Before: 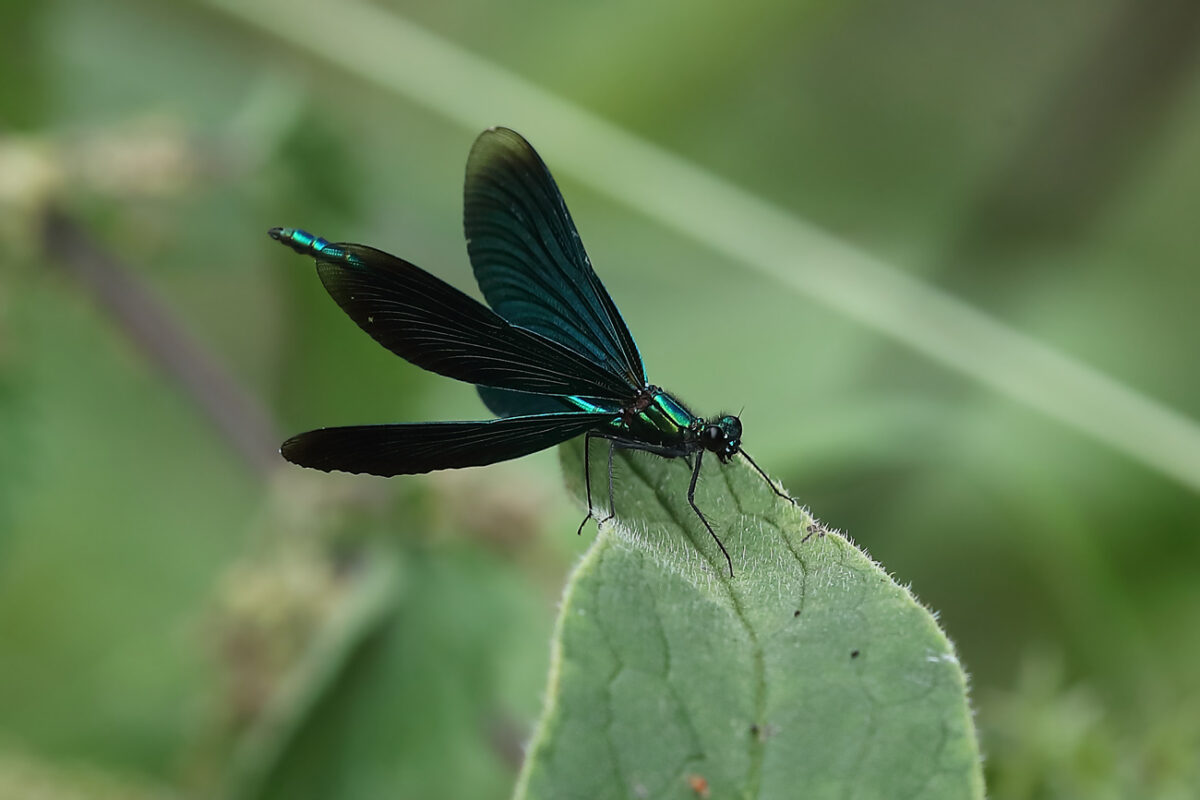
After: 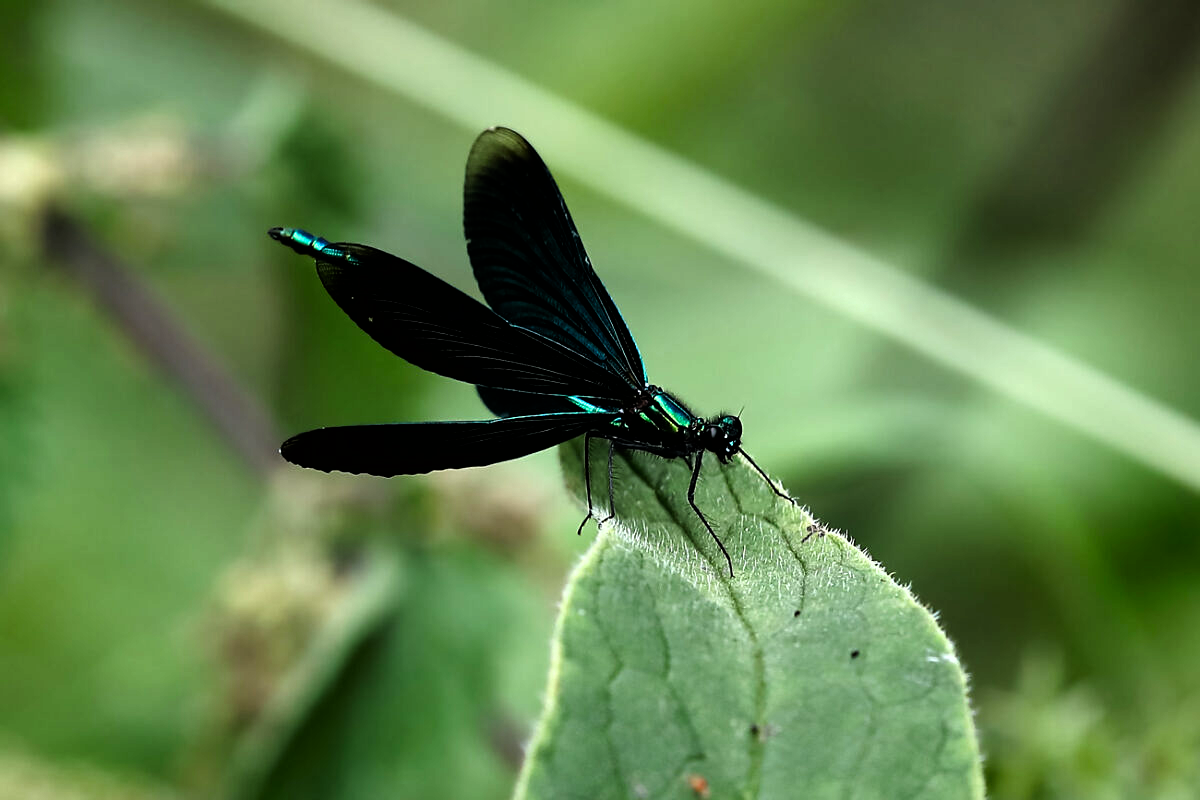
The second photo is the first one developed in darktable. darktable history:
filmic rgb: black relative exposure -8.29 EV, white relative exposure 2.2 EV, hardness 7.18, latitude 85.52%, contrast 1.706, highlights saturation mix -4.05%, shadows ↔ highlights balance -2.09%
color correction: highlights b* 0.027, saturation 1.36
